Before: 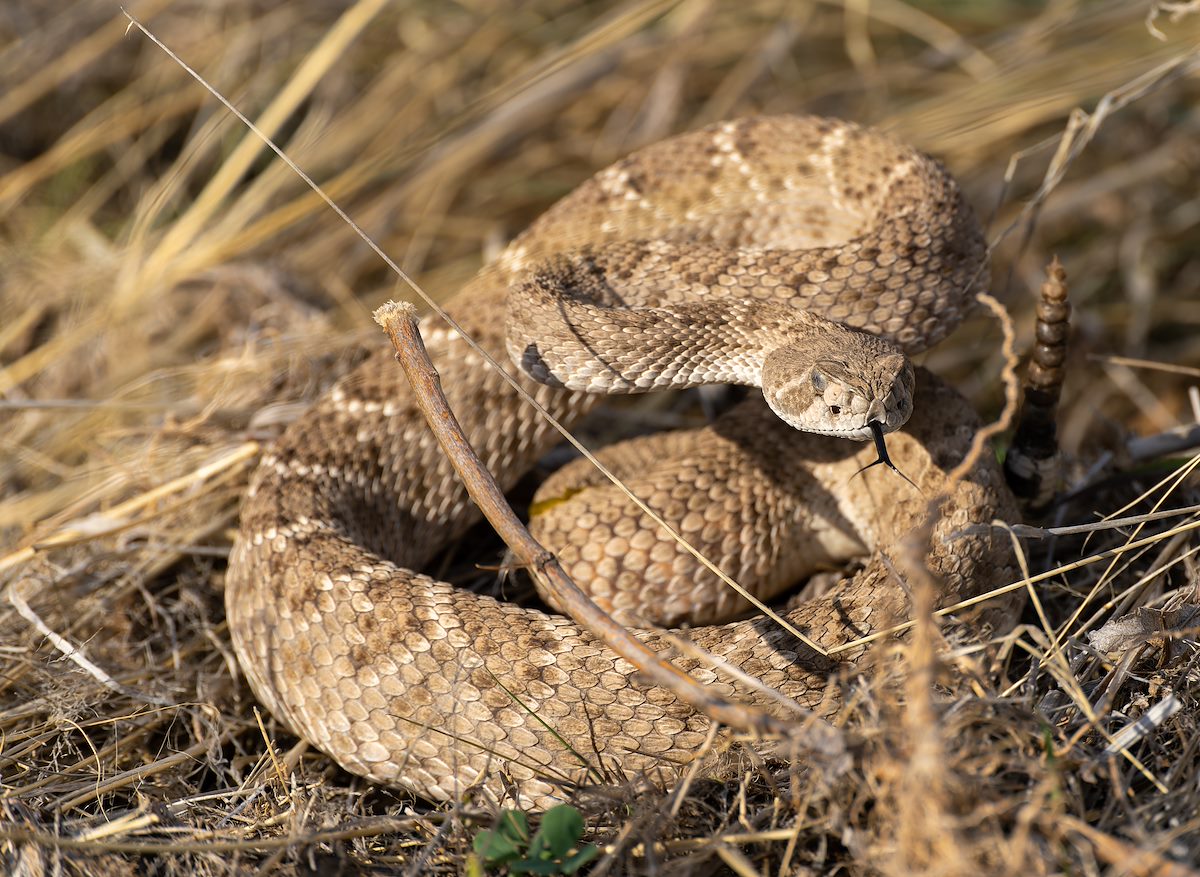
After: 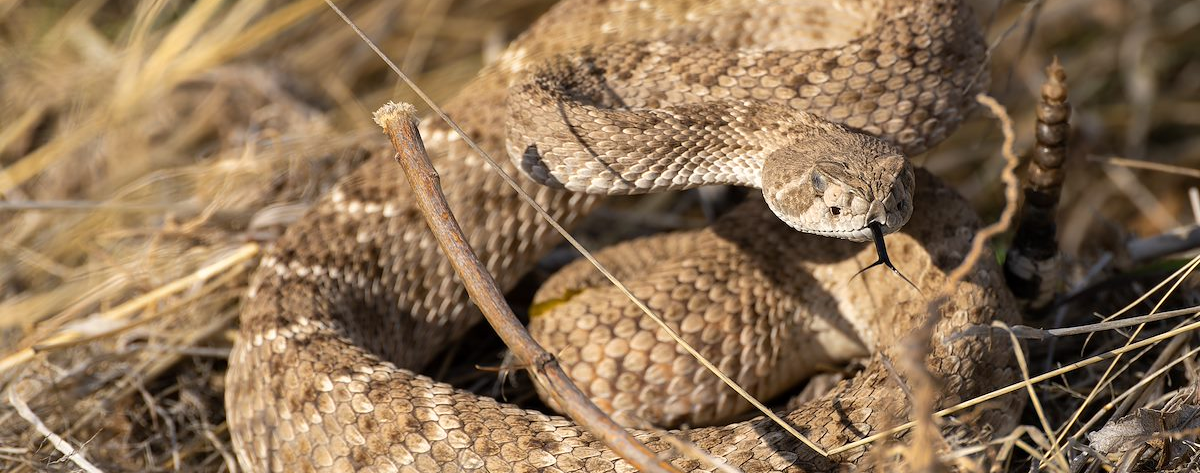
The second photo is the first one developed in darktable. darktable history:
crop and rotate: top 22.758%, bottom 23.212%
